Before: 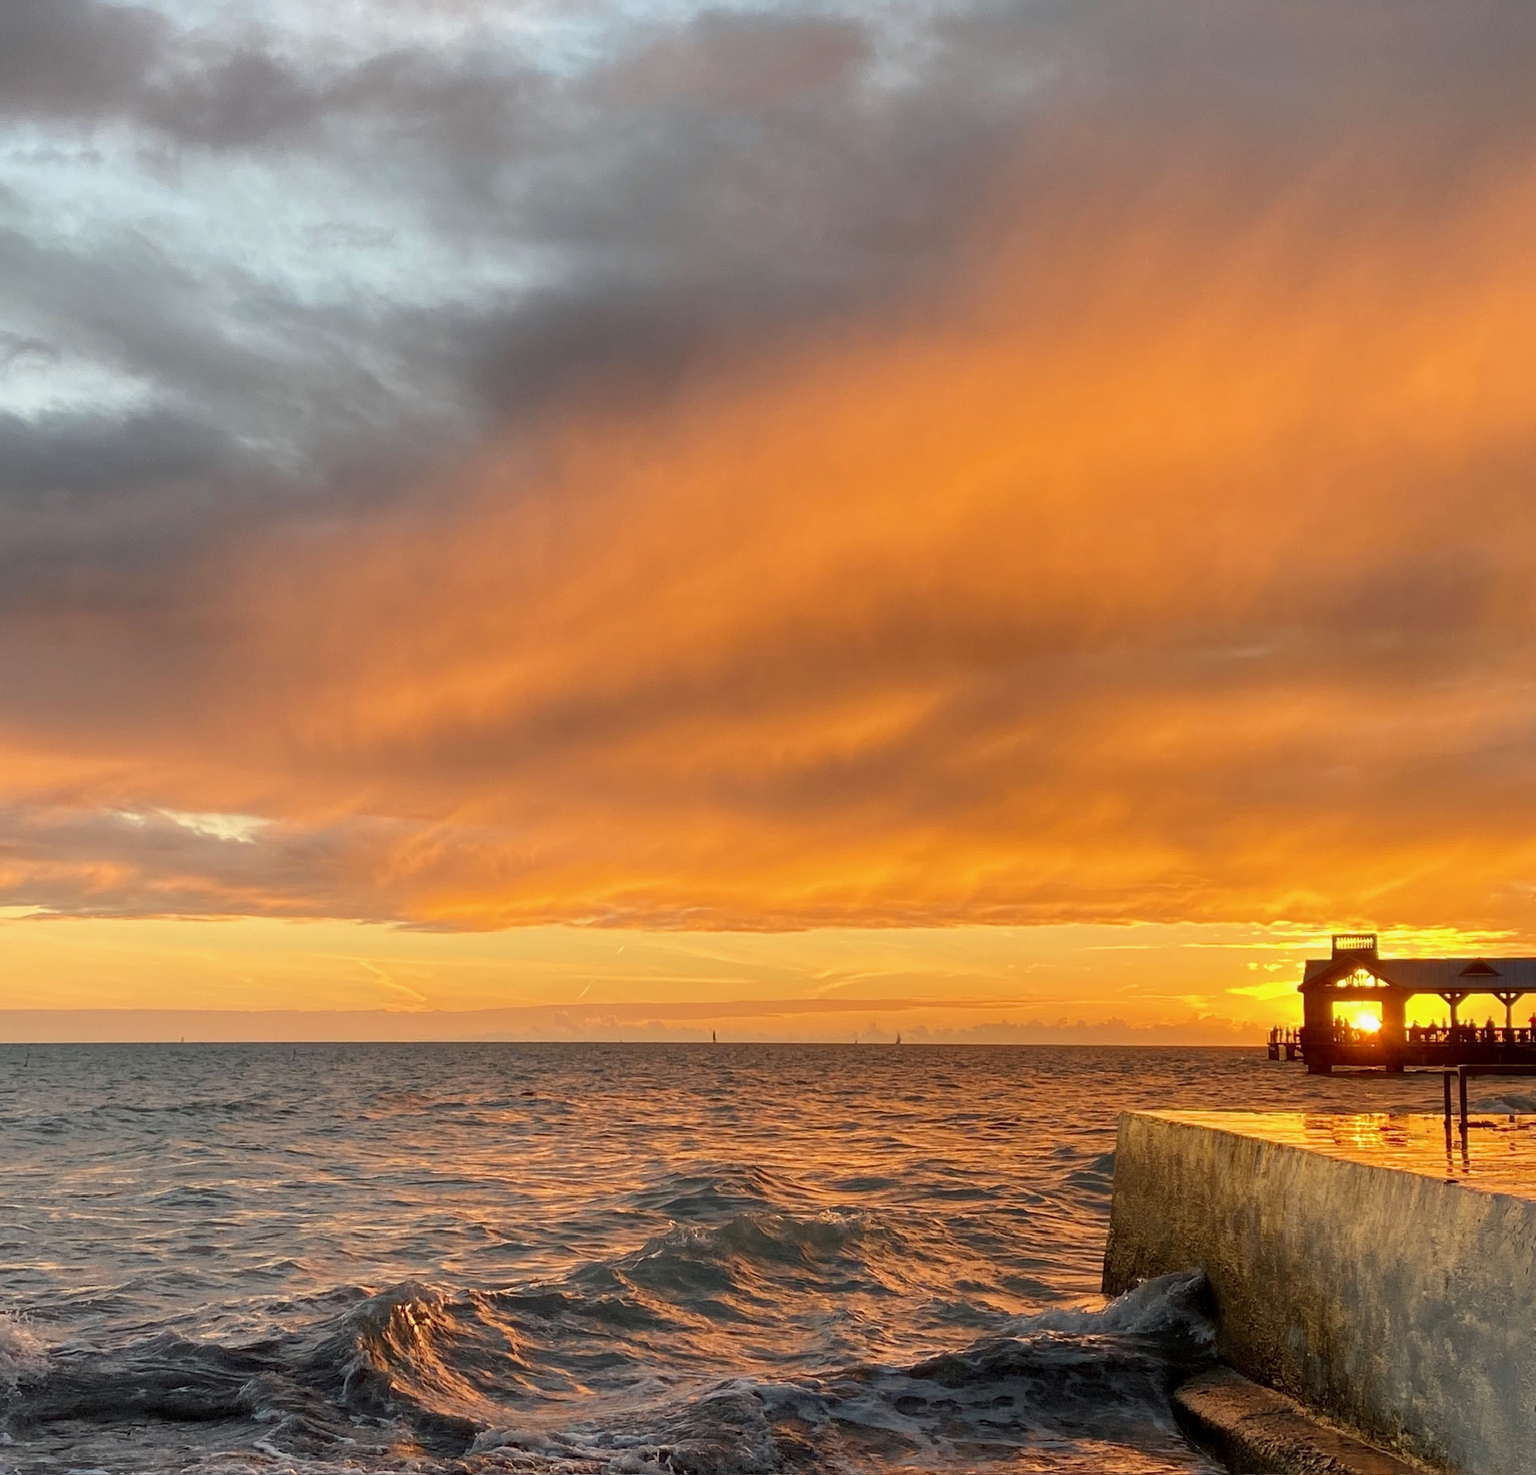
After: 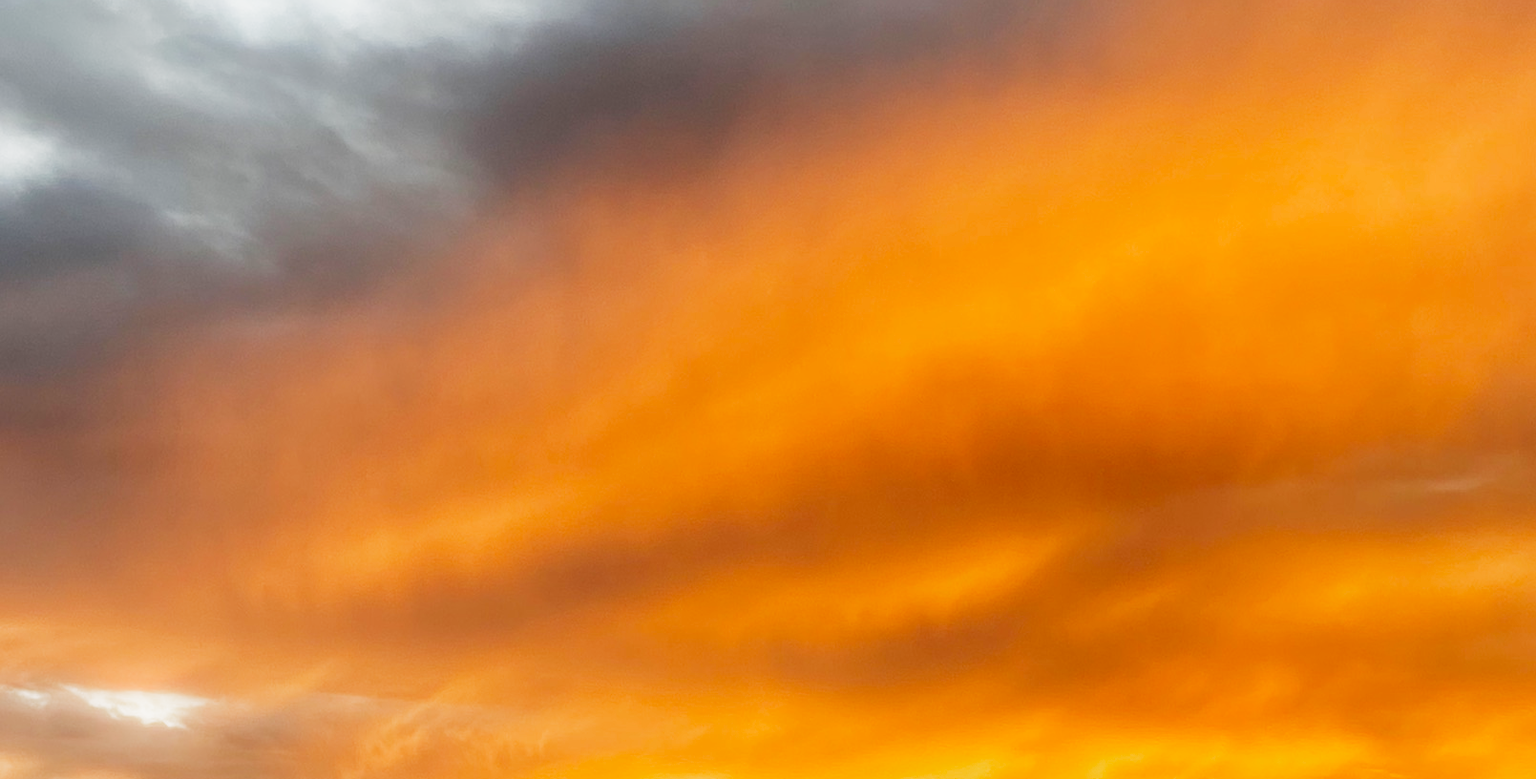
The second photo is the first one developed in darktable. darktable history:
filmic rgb: black relative exposure -6.43 EV, white relative exposure 2.43 EV, threshold 3 EV, hardness 5.27, latitude 0.1%, contrast 1.425, highlights saturation mix 2%, preserve chrominance no, color science v5 (2021), contrast in shadows safe, contrast in highlights safe, enable highlight reconstruction true
soften: size 19.52%, mix 20.32%
bloom: size 5%, threshold 95%, strength 15%
crop: left 7.036%, top 18.398%, right 14.379%, bottom 40.043%
